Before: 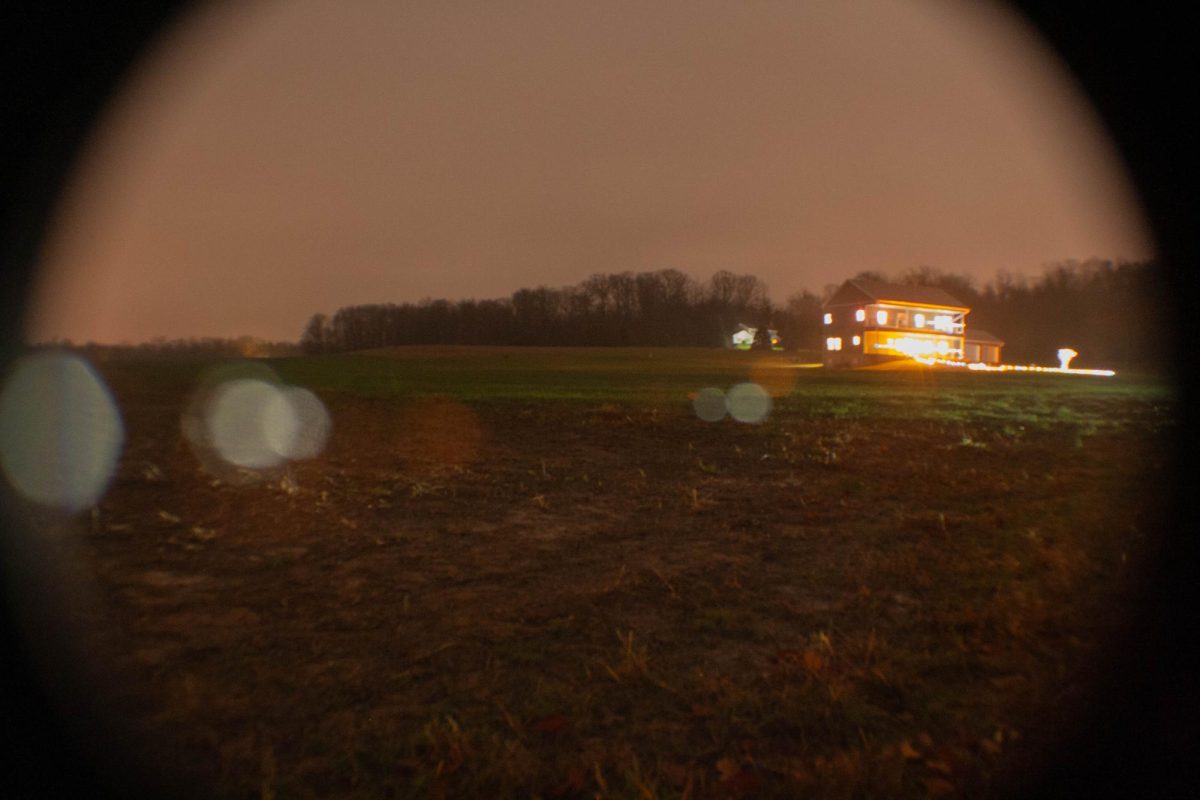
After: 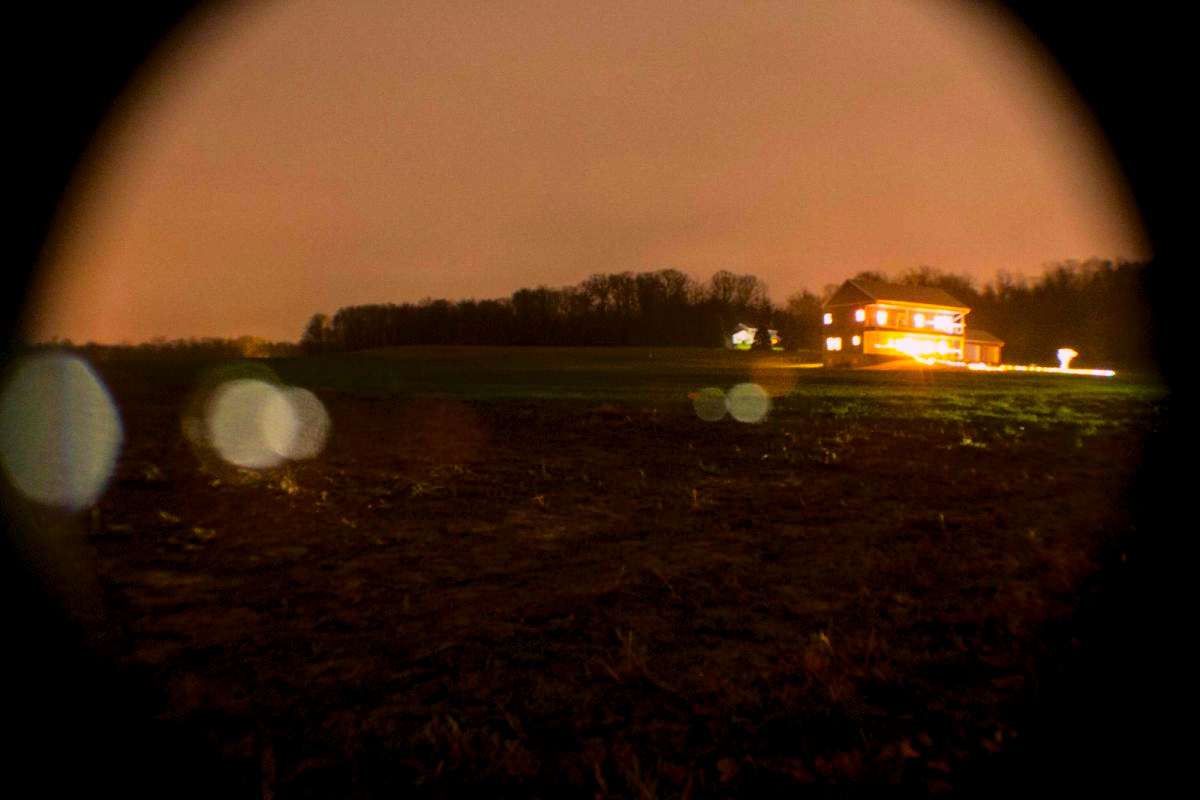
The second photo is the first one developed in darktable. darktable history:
color balance rgb: highlights gain › chroma 1.51%, highlights gain › hue 312.29°, global offset › luminance -0.867%, perceptual saturation grading › global saturation 30.21%, global vibrance 20%
velvia: strength 15.01%
base curve: curves: ch0 [(0, 0) (0.036, 0.025) (0.121, 0.166) (0.206, 0.329) (0.605, 0.79) (1, 1)]
